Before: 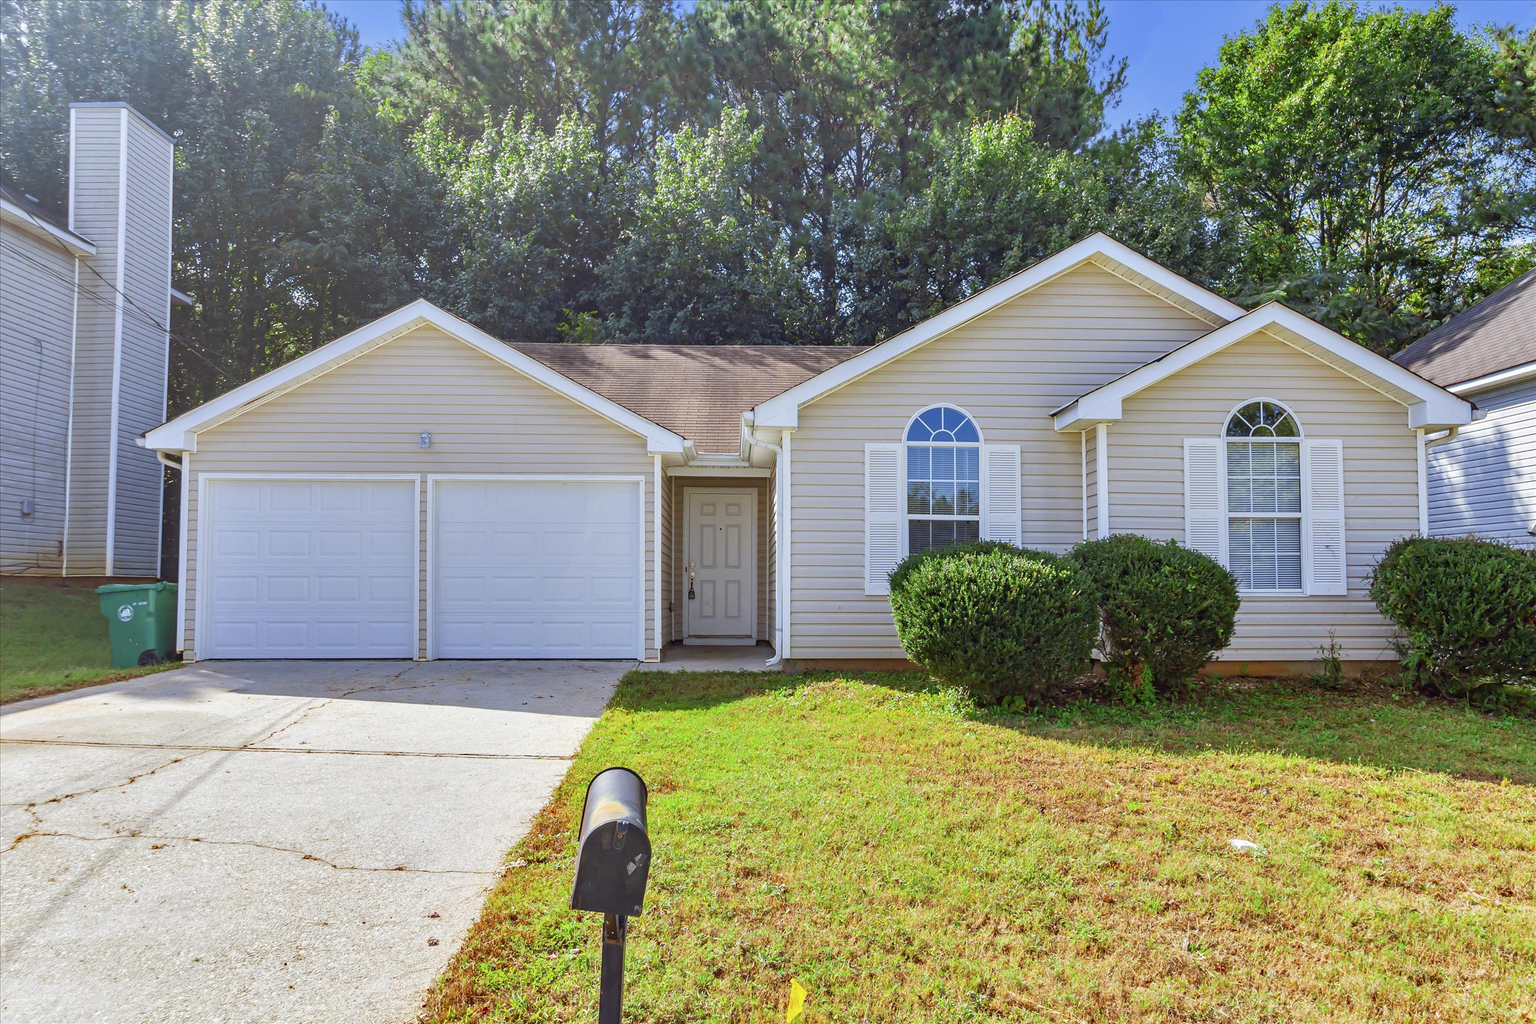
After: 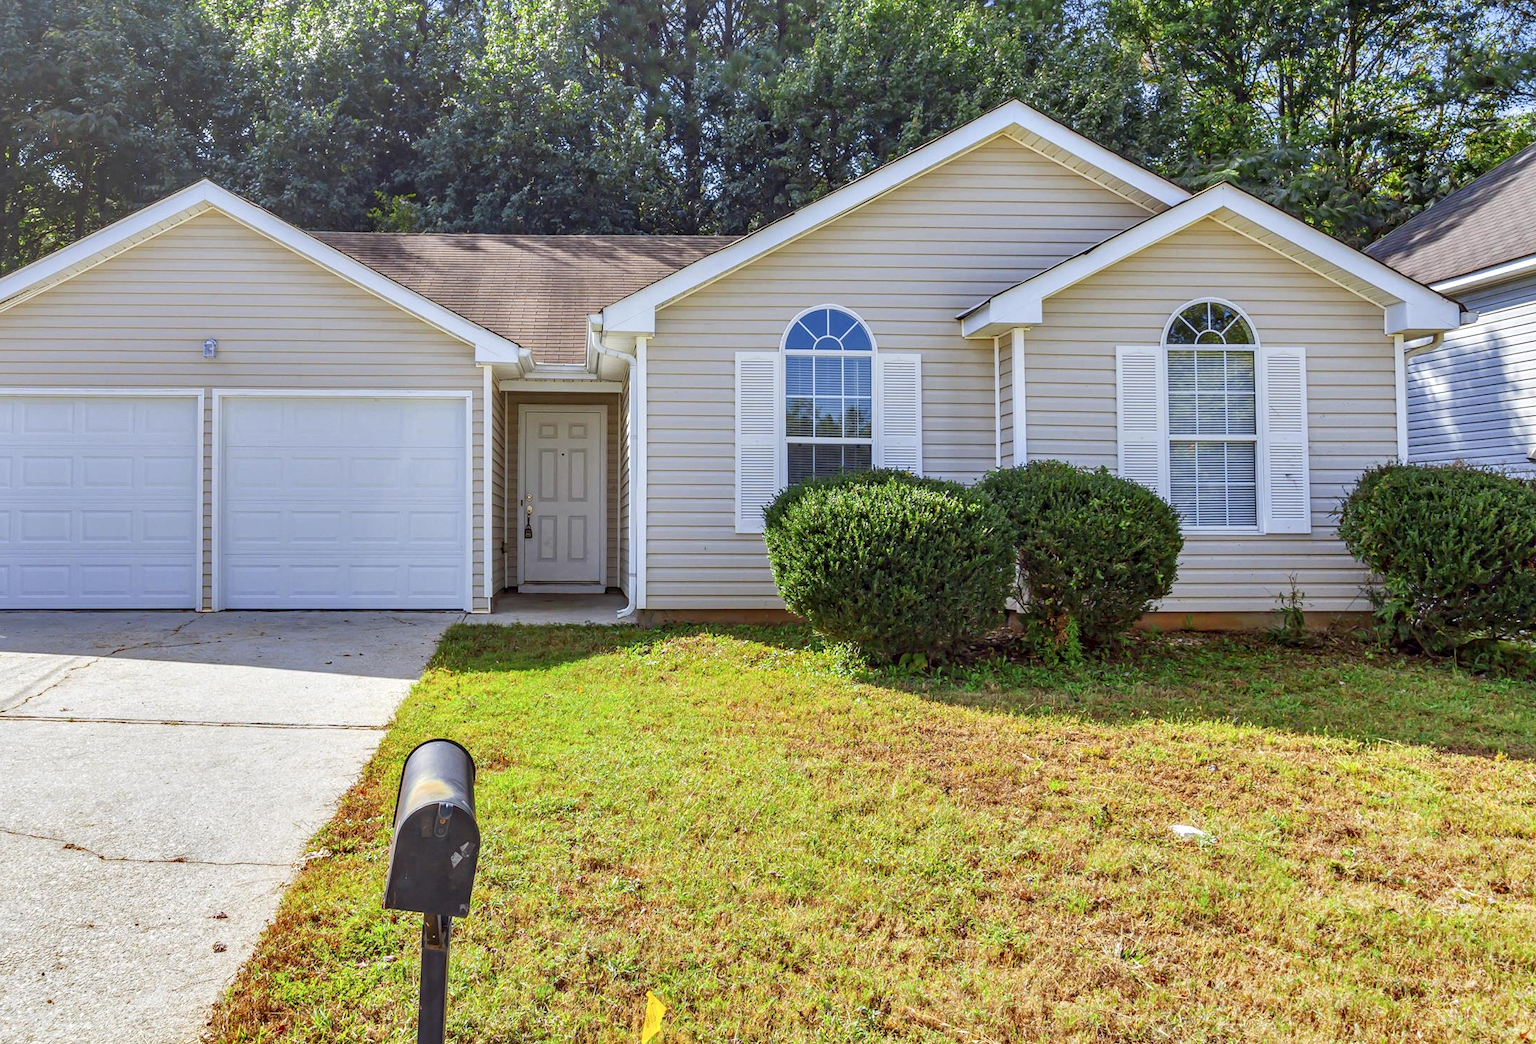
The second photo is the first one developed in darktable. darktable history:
color zones: curves: ch2 [(0, 0.5) (0.143, 0.517) (0.286, 0.571) (0.429, 0.522) (0.571, 0.5) (0.714, 0.5) (0.857, 0.5) (1, 0.5)], mix -121.42%
crop: left 16.27%, top 14.579%
local contrast: on, module defaults
